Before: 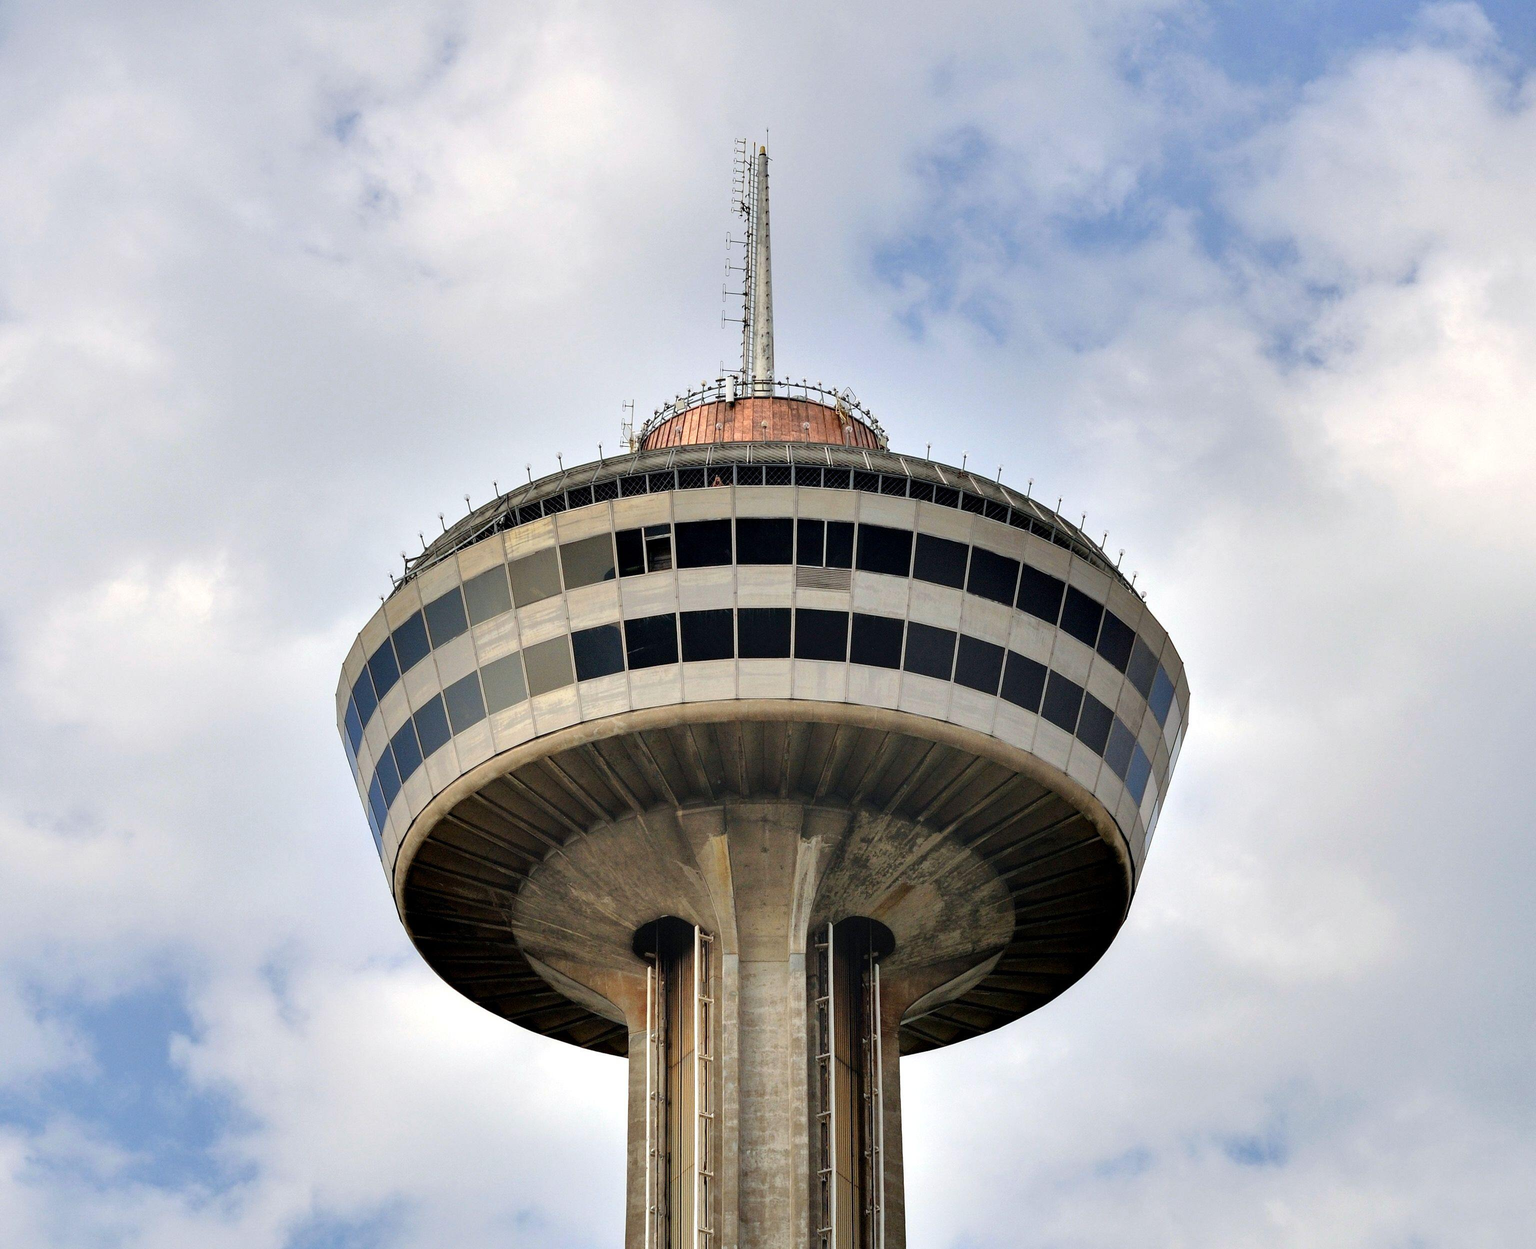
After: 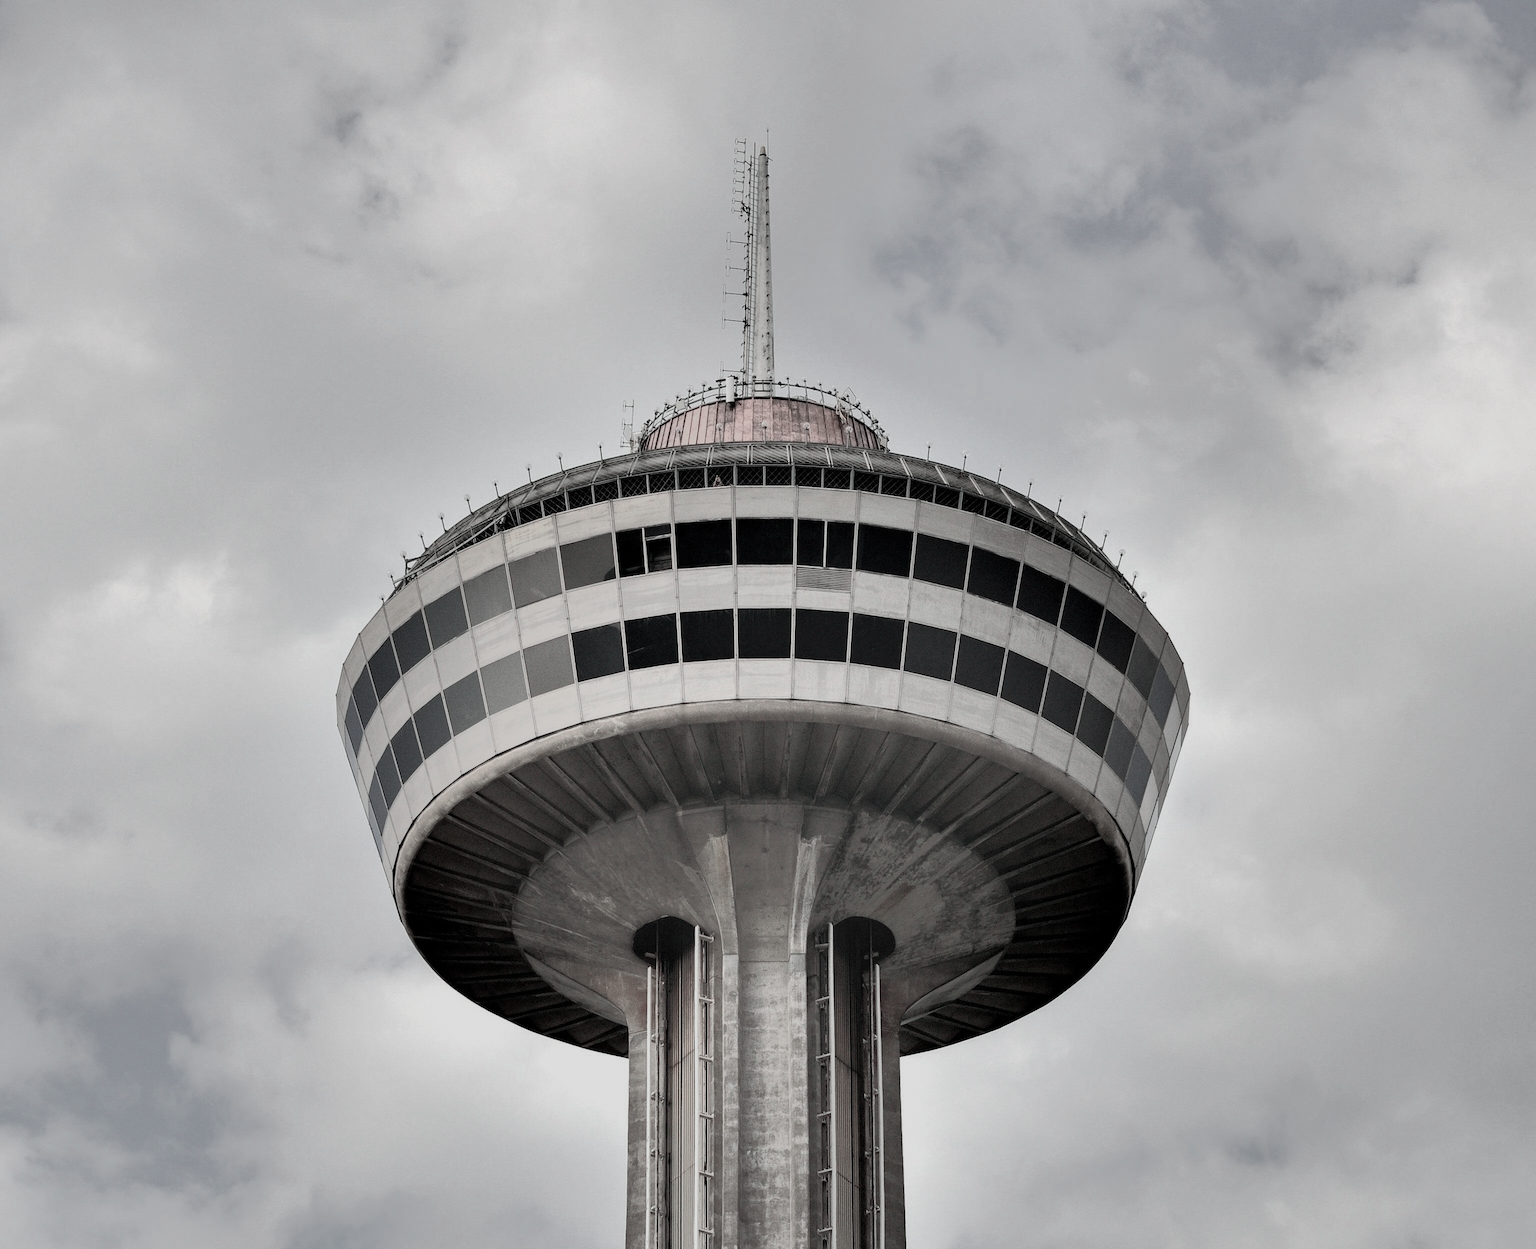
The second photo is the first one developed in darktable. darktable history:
tone equalizer: -7 EV -0.63 EV, -6 EV 1 EV, -5 EV -0.45 EV, -4 EV 0.43 EV, -3 EV 0.41 EV, -2 EV 0.15 EV, -1 EV -0.15 EV, +0 EV -0.39 EV, smoothing diameter 25%, edges refinement/feathering 10, preserve details guided filter
color zones: curves: ch0 [(0, 0.465) (0.092, 0.596) (0.289, 0.464) (0.429, 0.453) (0.571, 0.464) (0.714, 0.455) (0.857, 0.462) (1, 0.465)]
color contrast: green-magenta contrast 0.3, blue-yellow contrast 0.15
